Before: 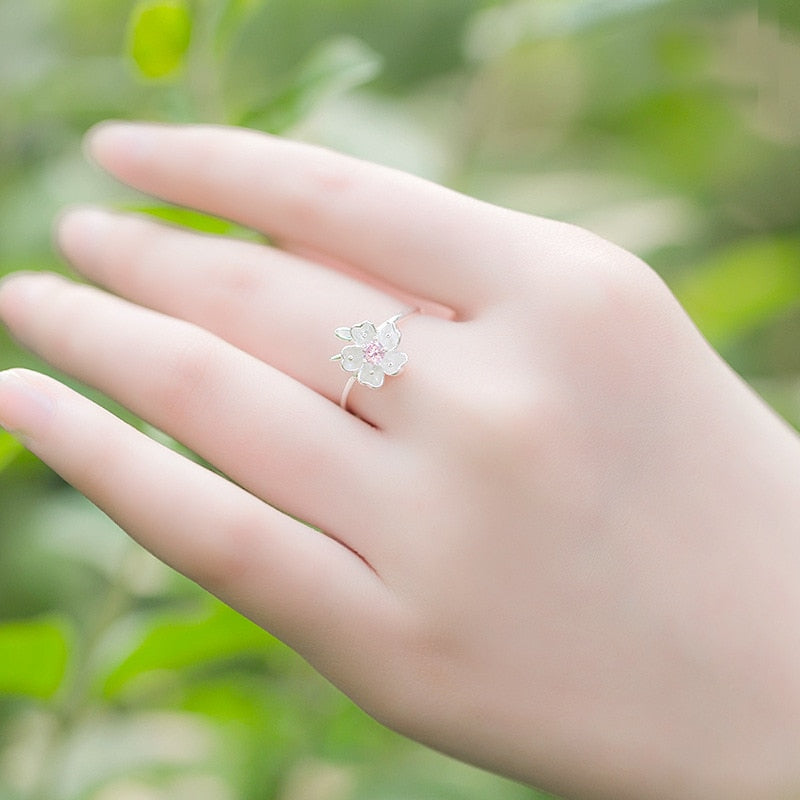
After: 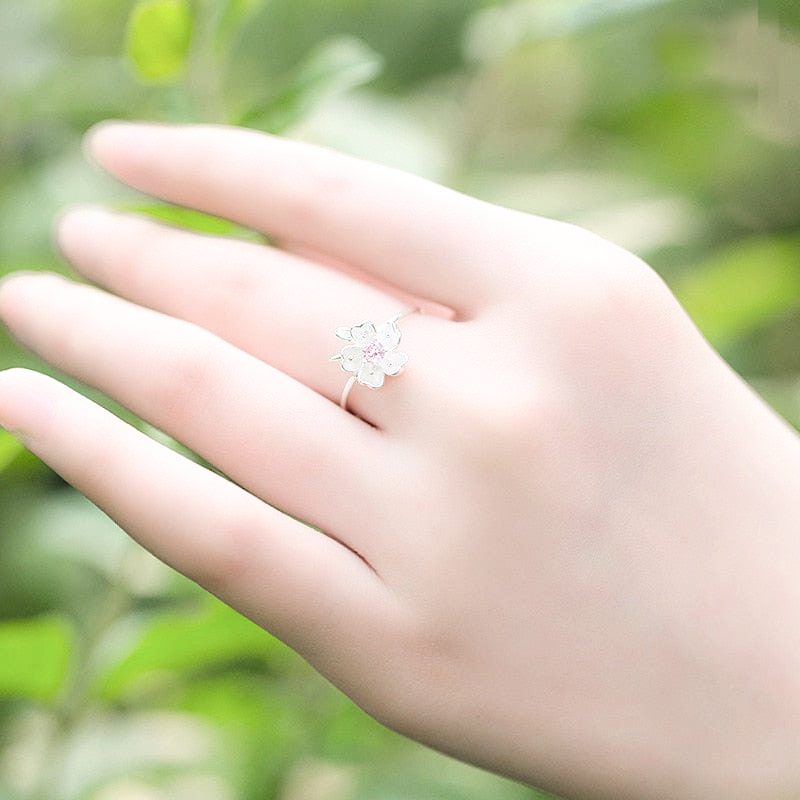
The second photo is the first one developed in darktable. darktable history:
filmic rgb: black relative exposure -5.51 EV, white relative exposure 2.49 EV, threshold 2.98 EV, target black luminance 0%, hardness 4.5, latitude 67.25%, contrast 1.465, shadows ↔ highlights balance -3.89%, color science v6 (2022), iterations of high-quality reconstruction 0, enable highlight reconstruction true
